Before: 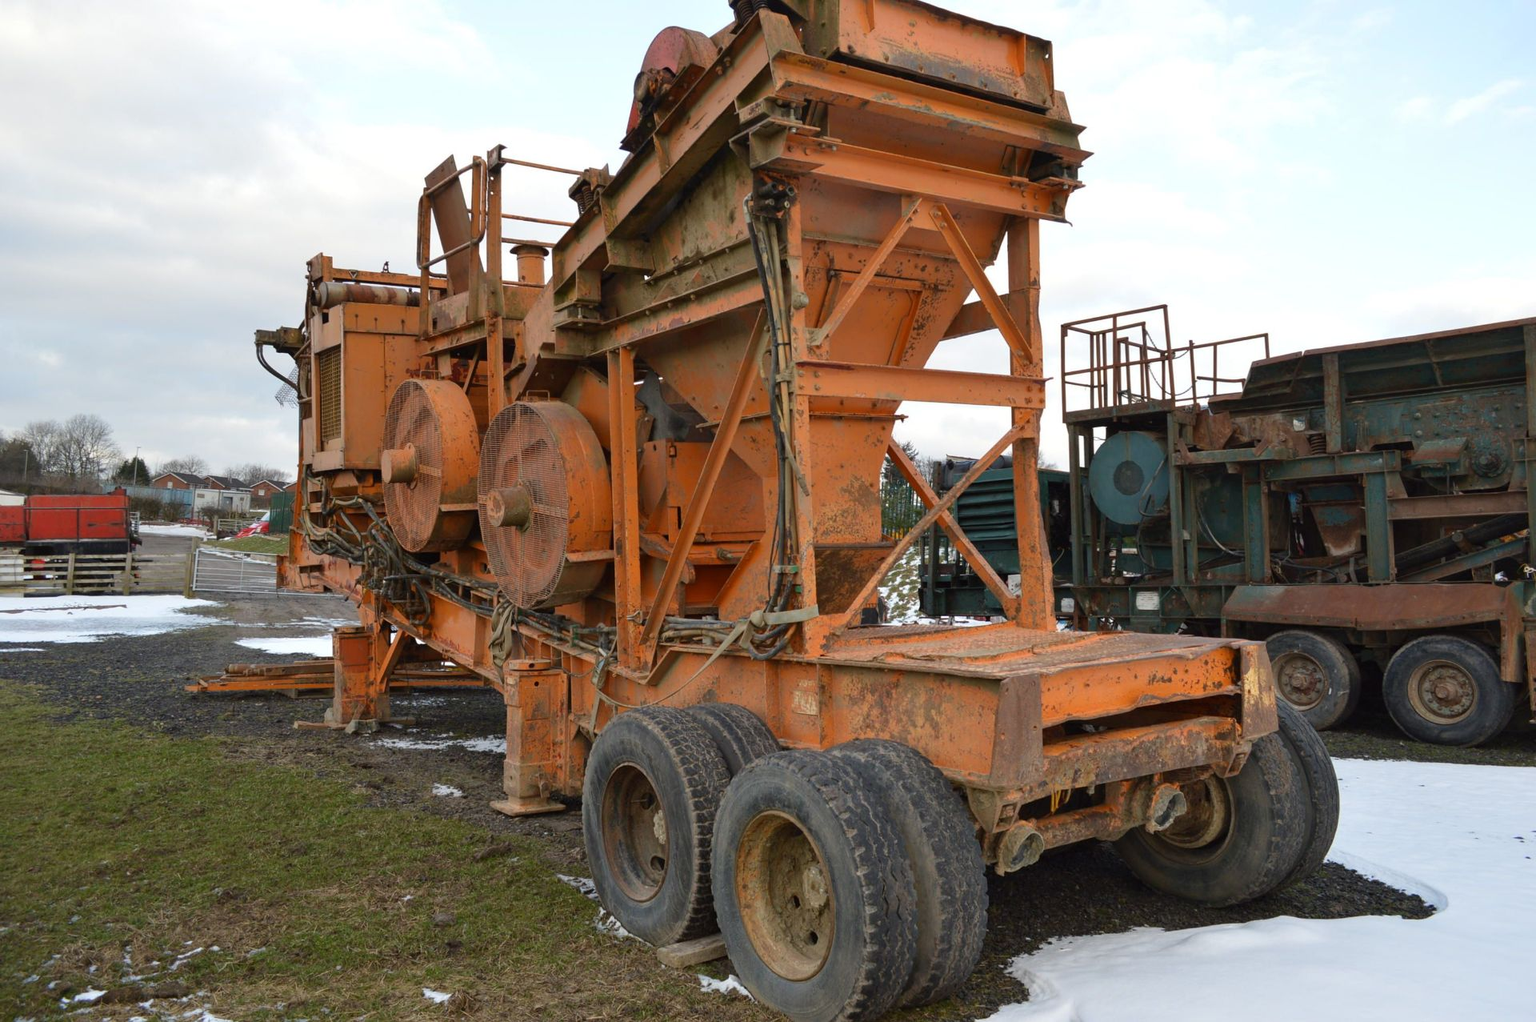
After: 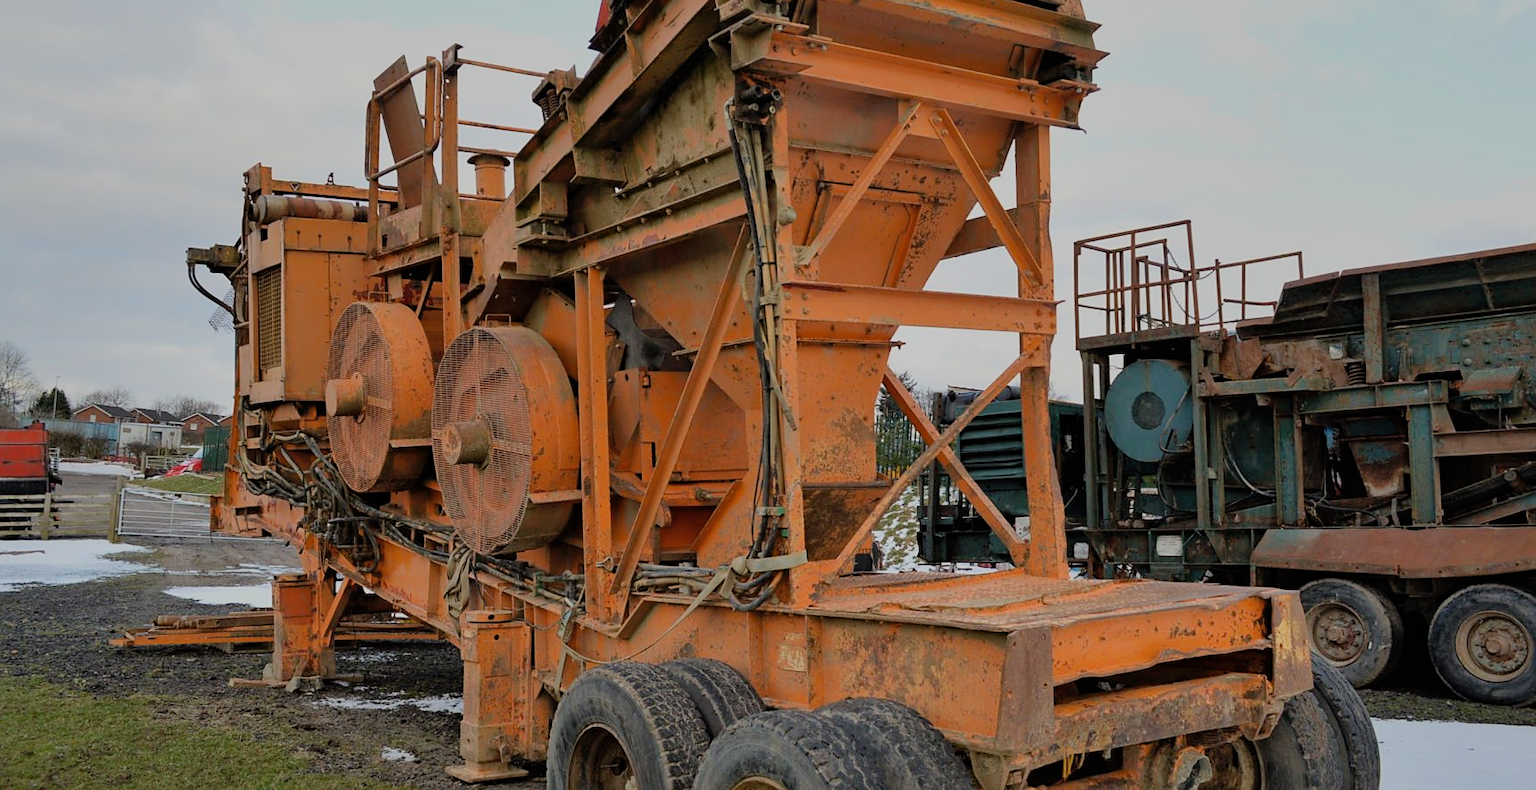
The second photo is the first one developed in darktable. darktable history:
shadows and highlights: on, module defaults
sharpen: radius 1.559, amount 0.373, threshold 1.271
crop: left 5.596%, top 10.314%, right 3.534%, bottom 19.395%
filmic rgb: black relative exposure -7.15 EV, white relative exposure 5.36 EV, hardness 3.02, color science v6 (2022)
haze removal: compatibility mode true, adaptive false
